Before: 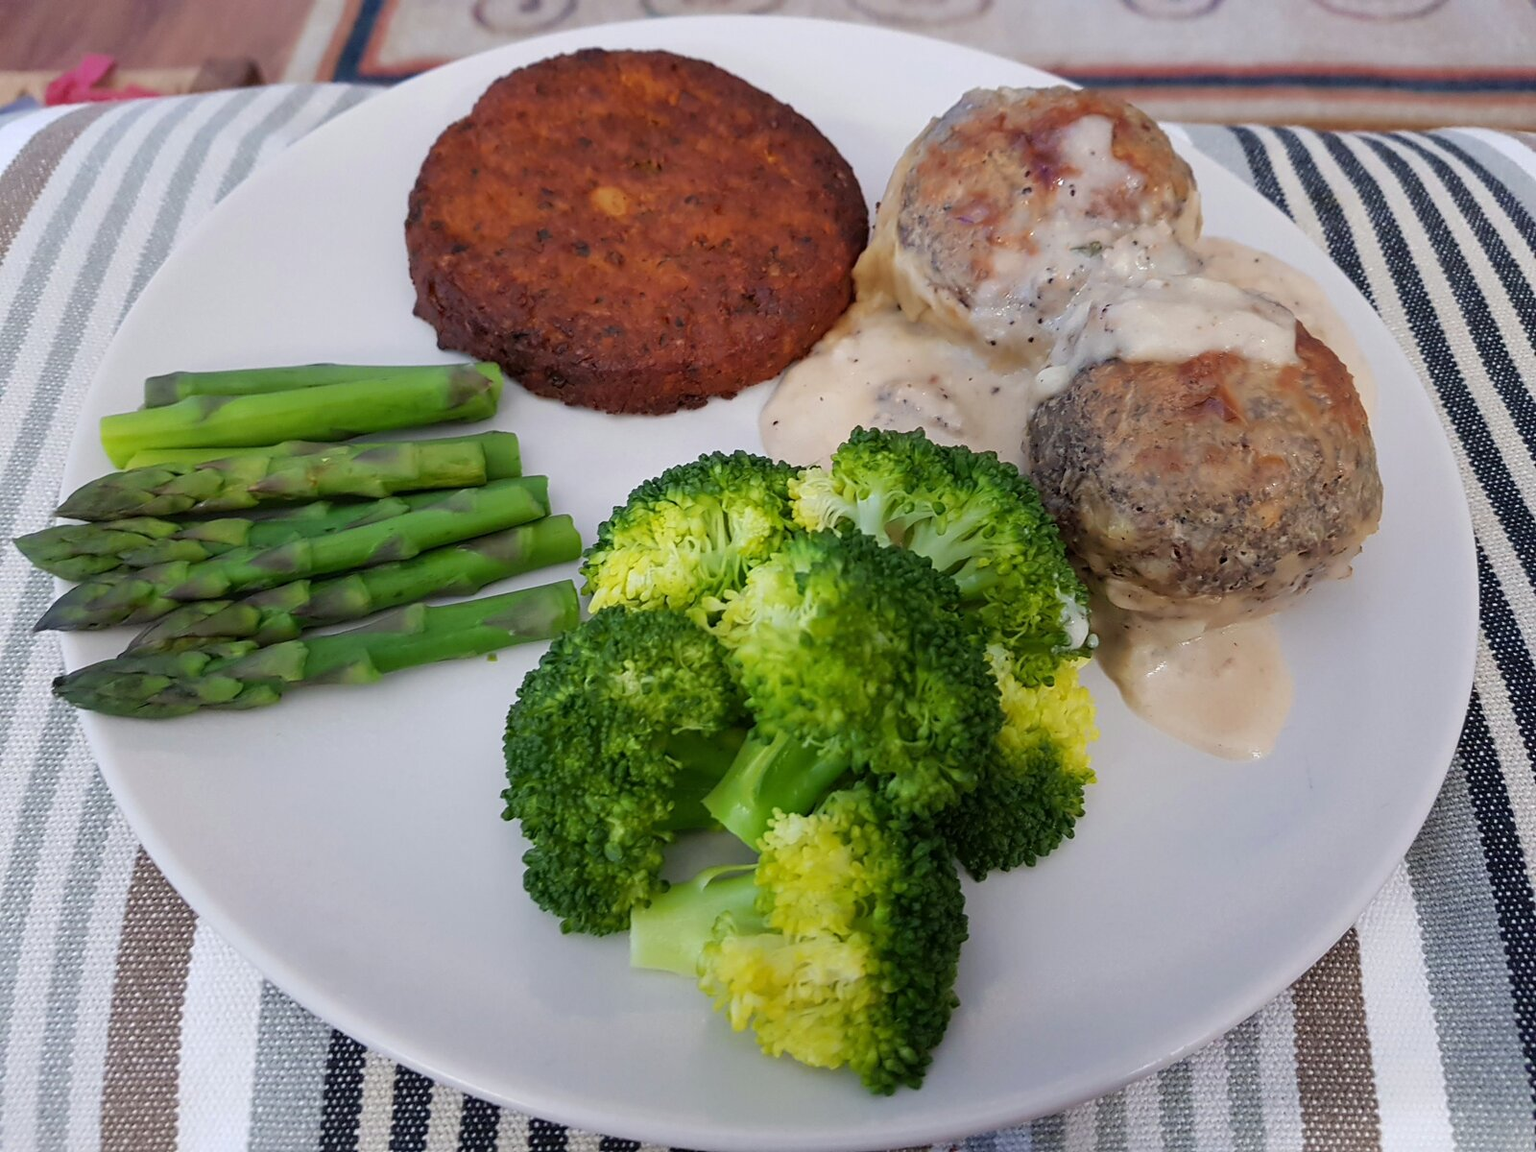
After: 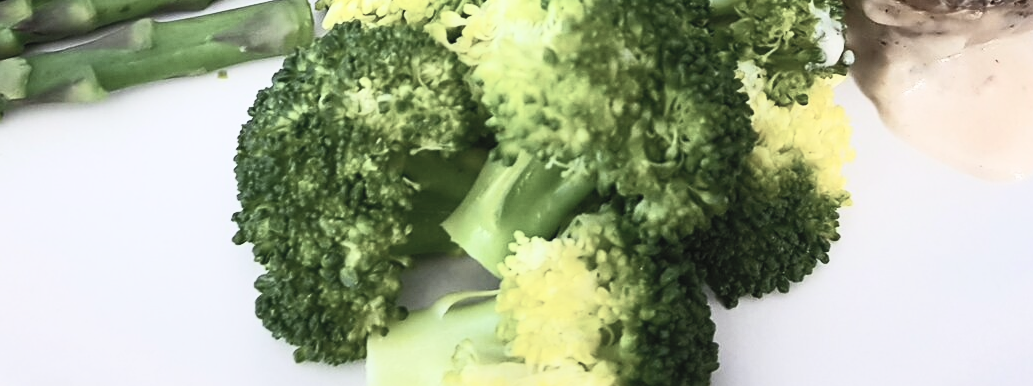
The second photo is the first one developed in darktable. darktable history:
contrast brightness saturation: contrast 0.568, brightness 0.572, saturation -0.329
crop: left 18.178%, top 50.896%, right 17.202%, bottom 16.857%
